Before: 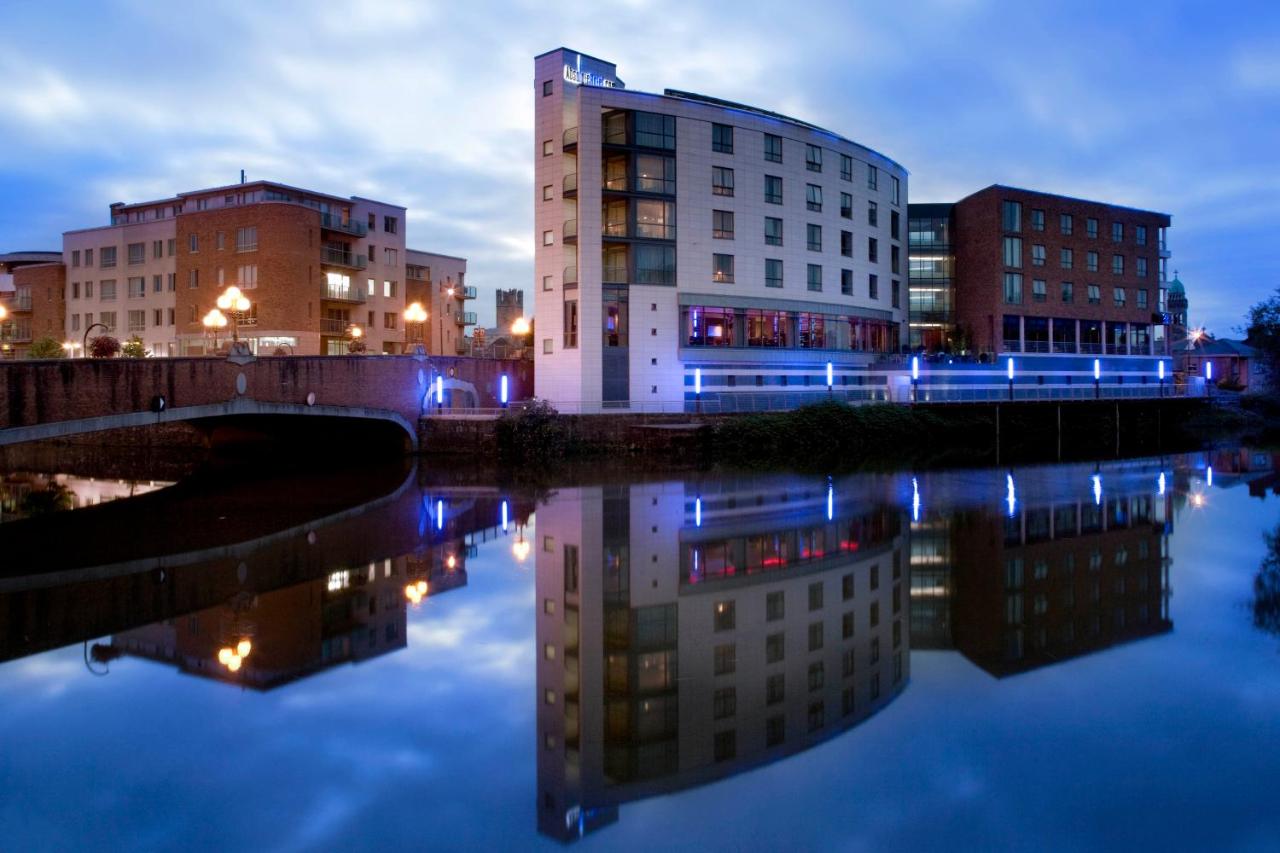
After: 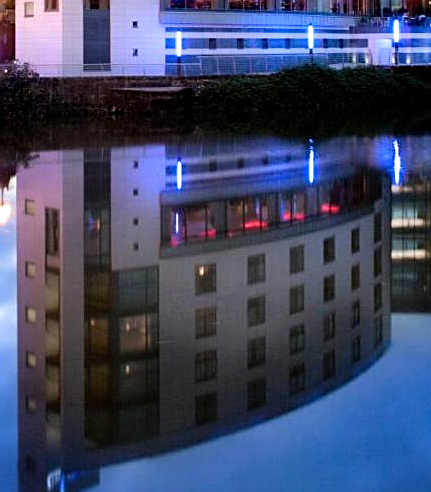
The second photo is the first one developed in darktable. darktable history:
crop: left 40.56%, top 39.533%, right 25.746%, bottom 2.721%
shadows and highlights: low approximation 0.01, soften with gaussian
tone equalizer: -8 EV -0.408 EV, -7 EV -0.385 EV, -6 EV -0.318 EV, -5 EV -0.198 EV, -3 EV 0.205 EV, -2 EV 0.325 EV, -1 EV 0.403 EV, +0 EV 0.388 EV
sharpen: on, module defaults
